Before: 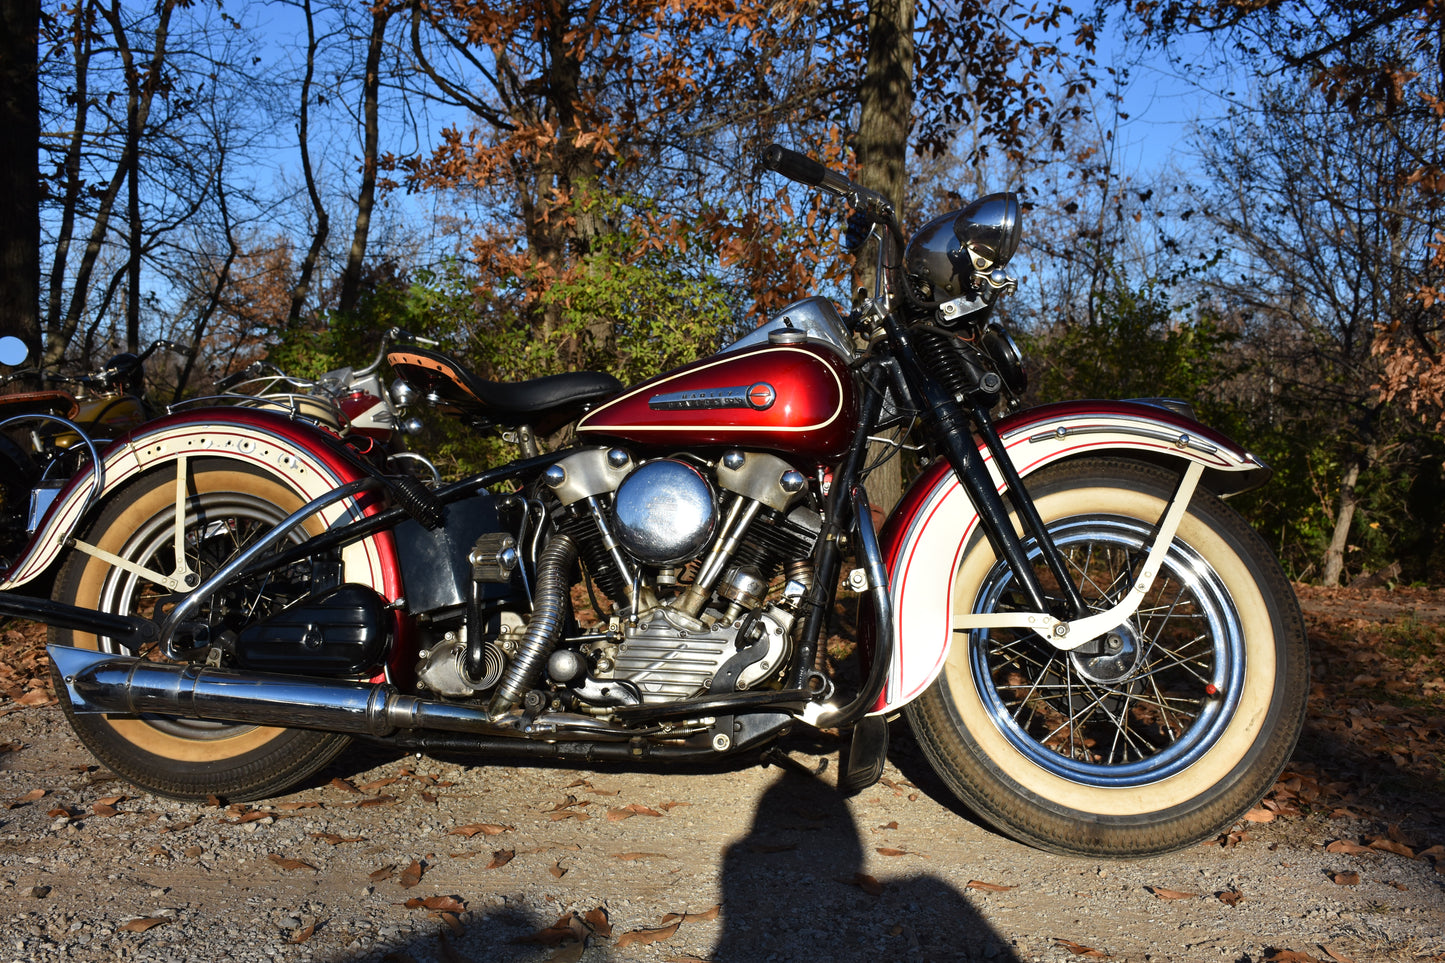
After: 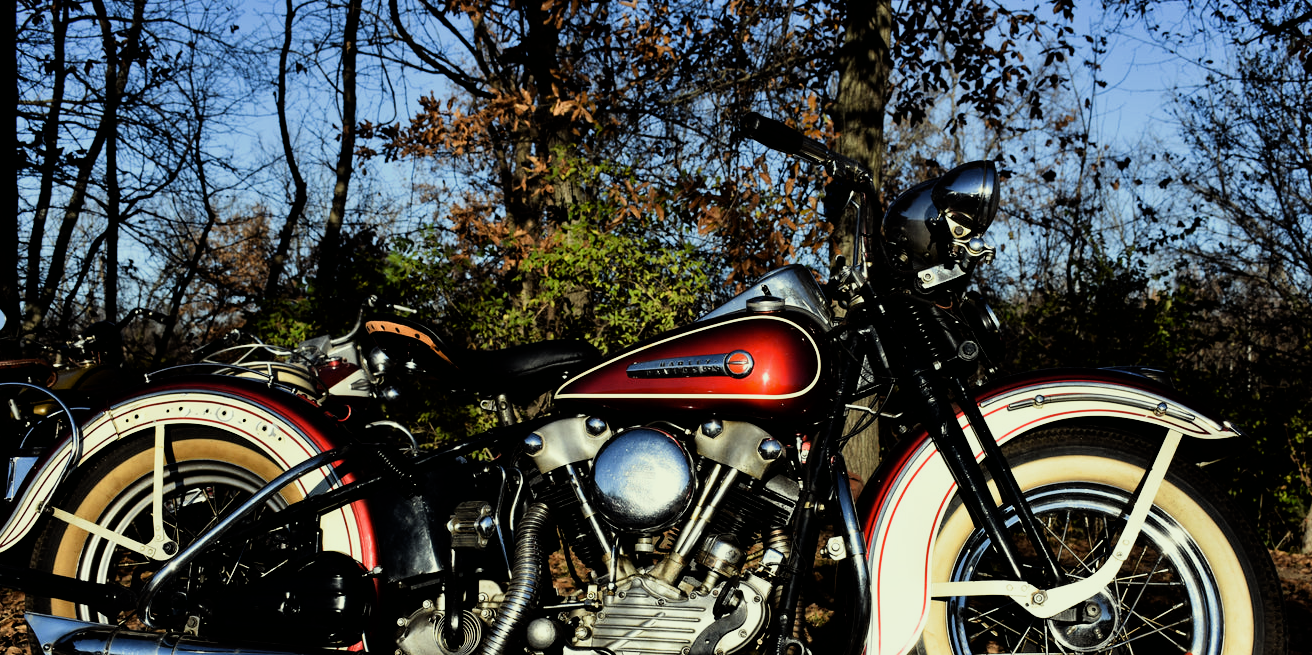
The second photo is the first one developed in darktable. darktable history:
filmic rgb: black relative exposure -5.09 EV, white relative exposure 3.54 EV, hardness 3.17, contrast 1.512, highlights saturation mix -48.74%, iterations of high-quality reconstruction 0
color correction: highlights a* -5.71, highlights b* 10.83
crop: left 1.585%, top 3.417%, right 7.597%, bottom 28.475%
